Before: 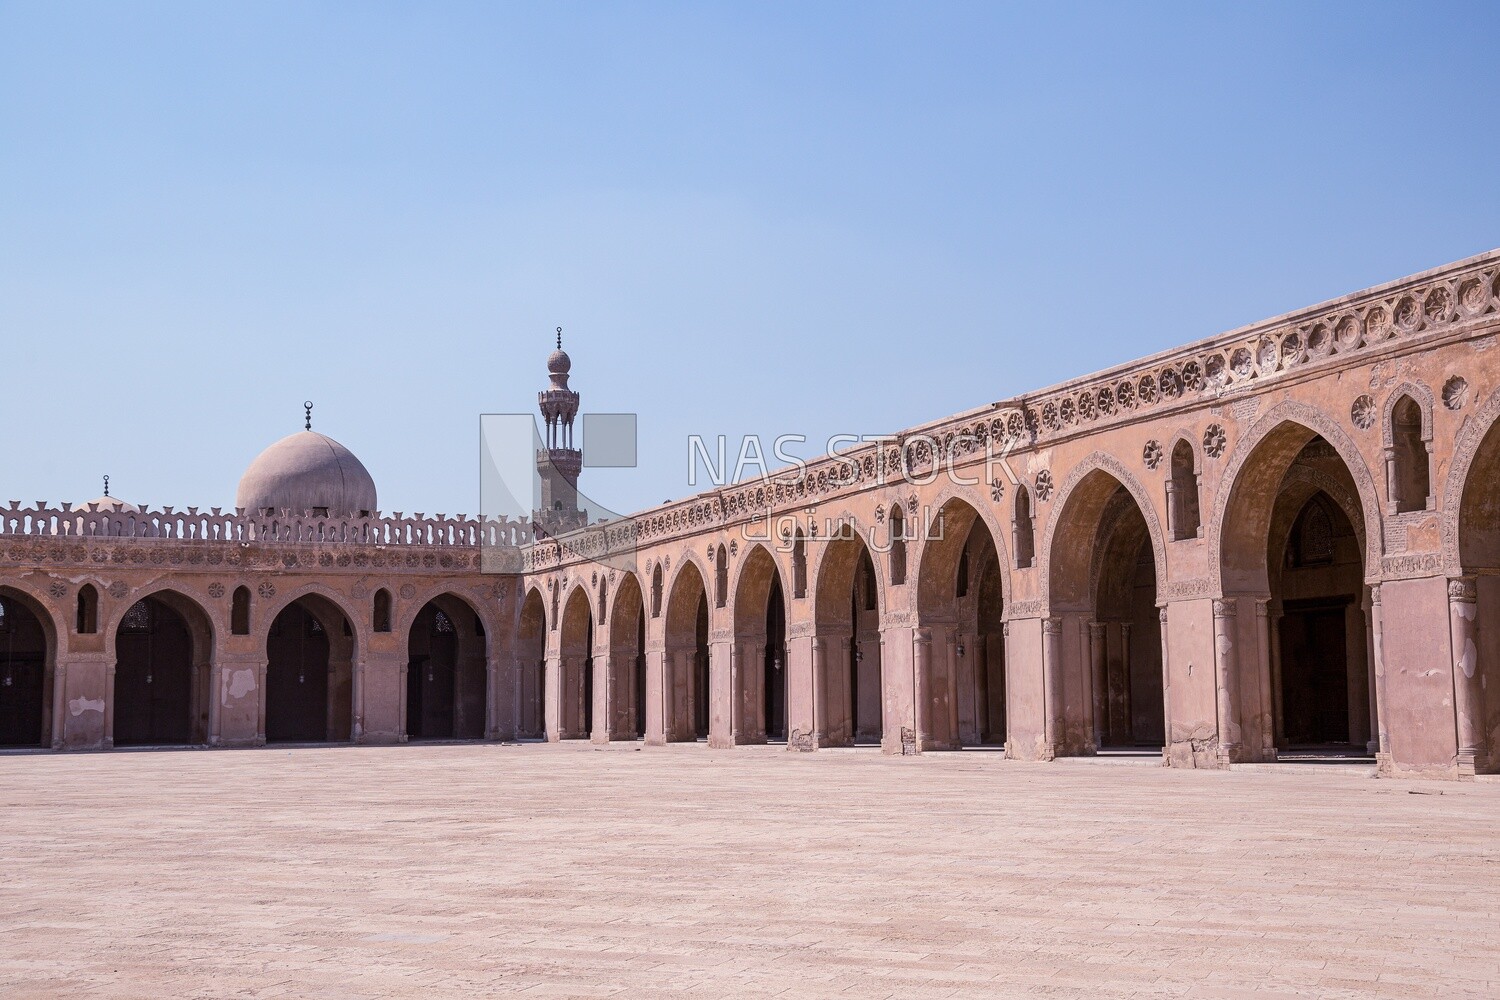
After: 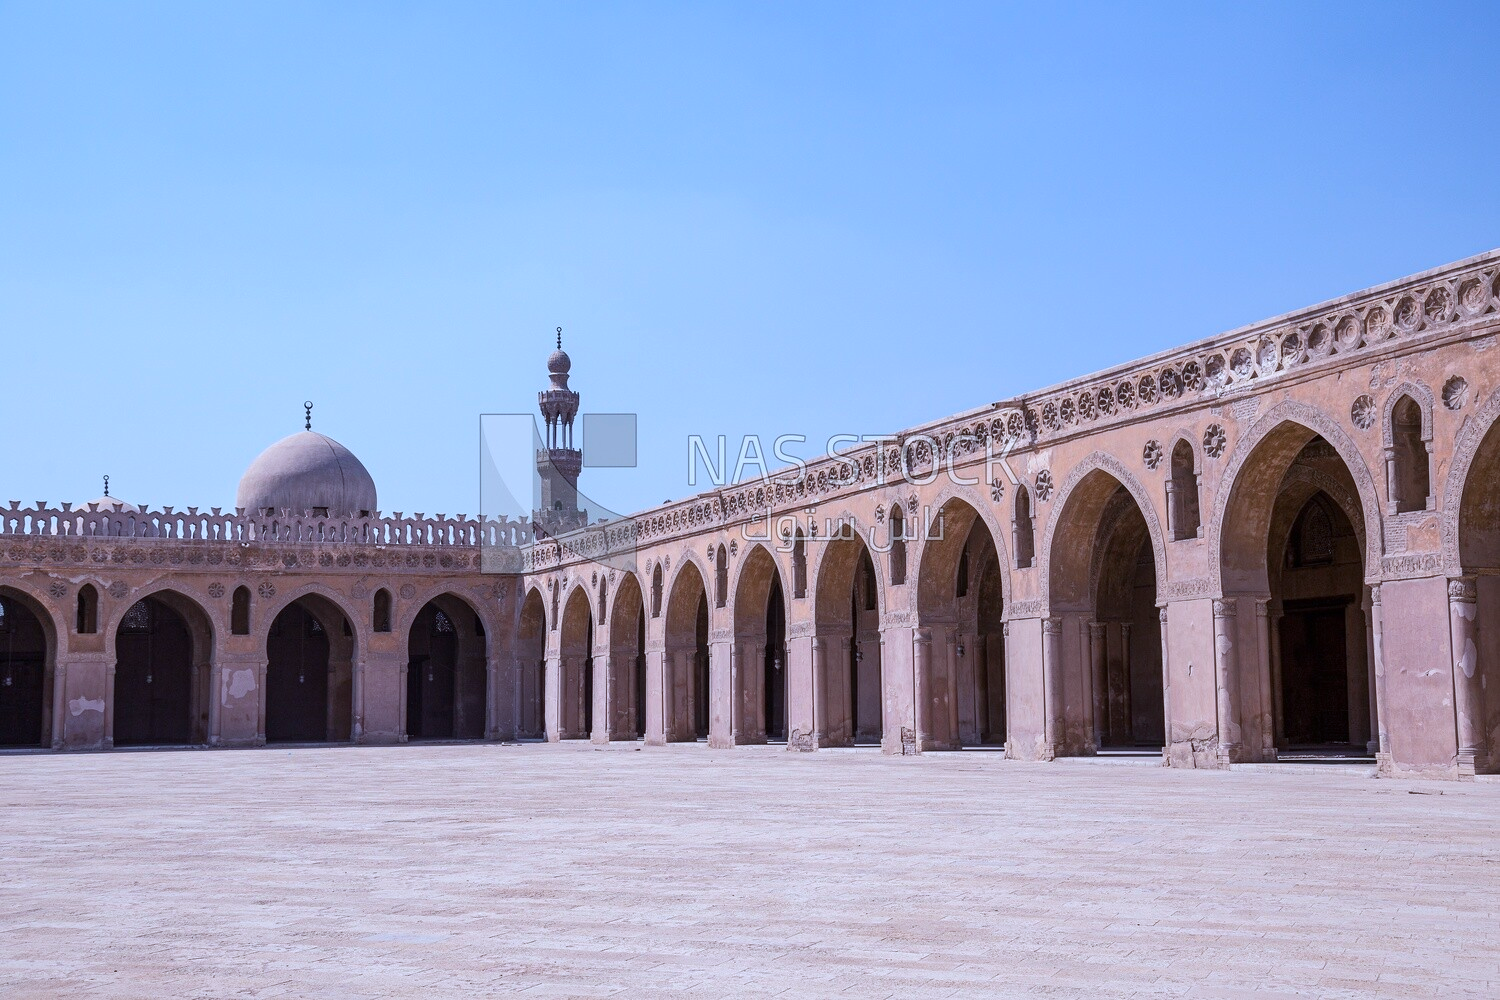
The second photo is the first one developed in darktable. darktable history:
color calibration: x 0.381, y 0.391, temperature 4086.57 K
